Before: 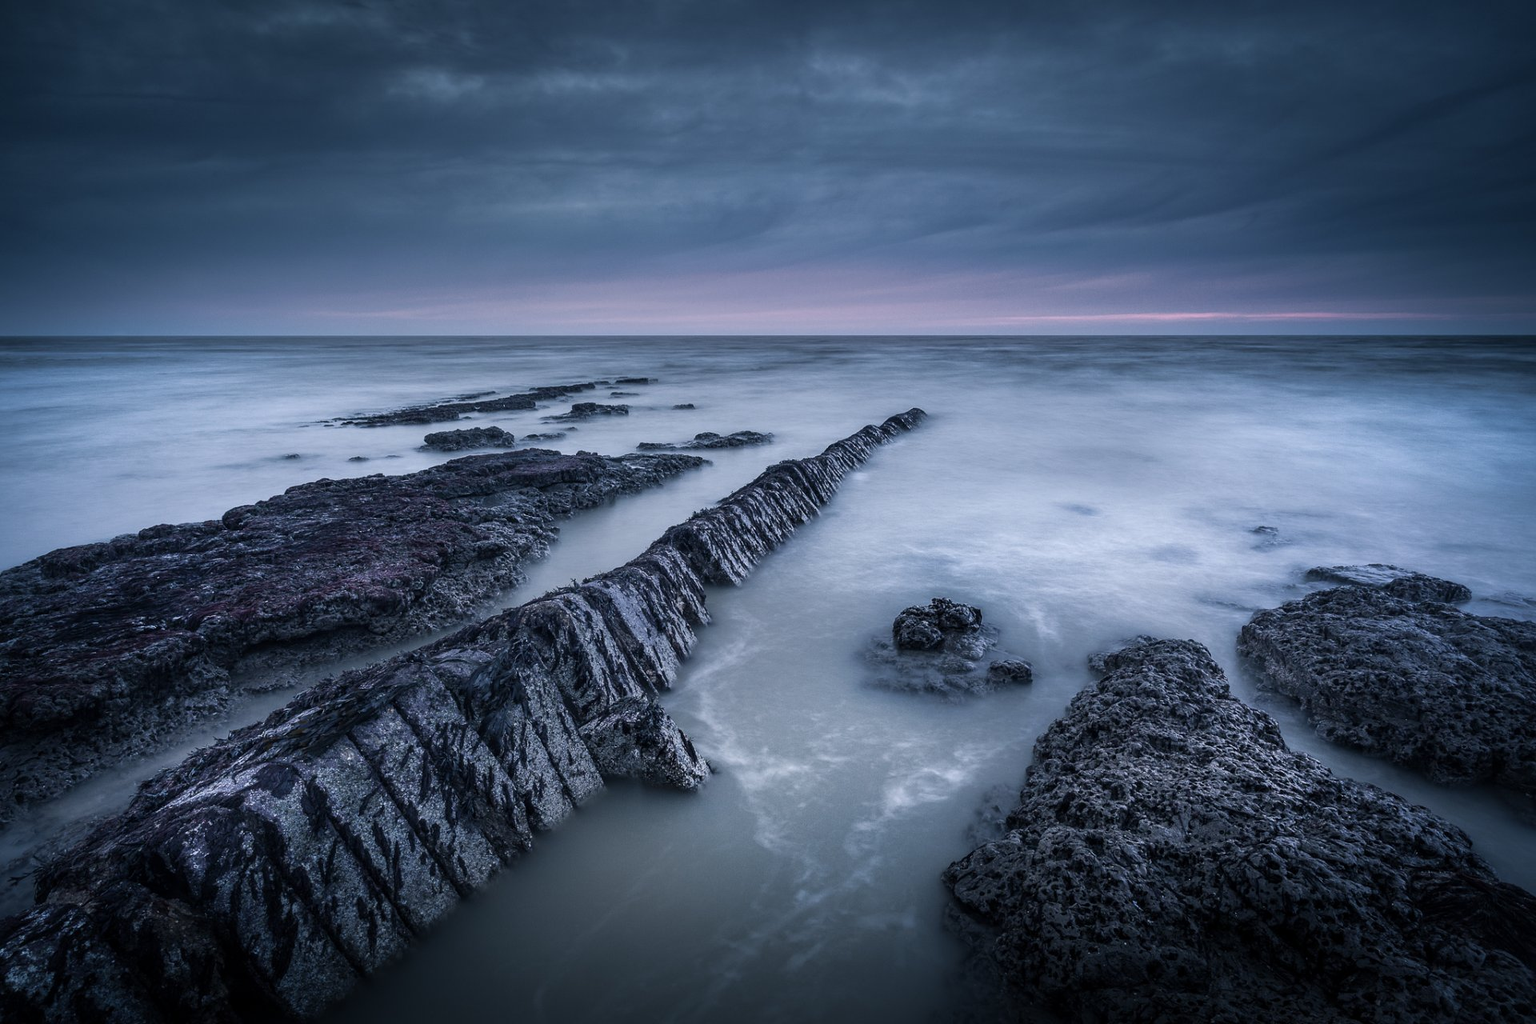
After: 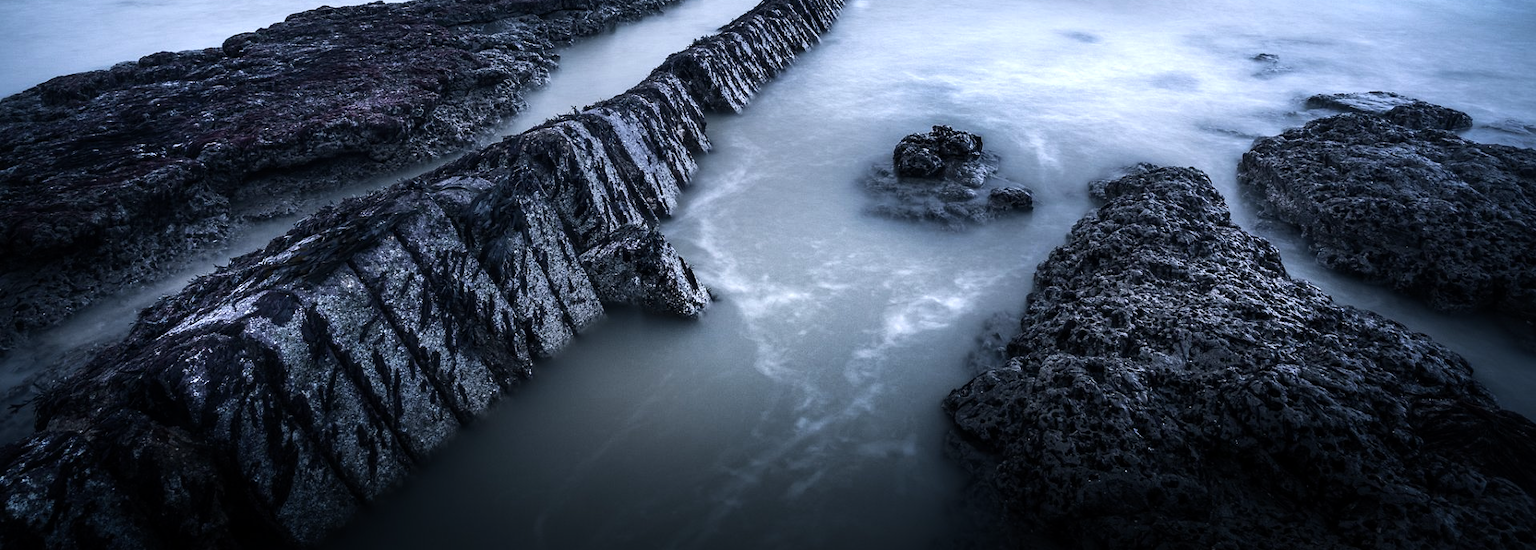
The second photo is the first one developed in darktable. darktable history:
crop and rotate: top 46.237%
tone equalizer: -8 EV -0.75 EV, -7 EV -0.7 EV, -6 EV -0.6 EV, -5 EV -0.4 EV, -3 EV 0.4 EV, -2 EV 0.6 EV, -1 EV 0.7 EV, +0 EV 0.75 EV, edges refinement/feathering 500, mask exposure compensation -1.57 EV, preserve details no
